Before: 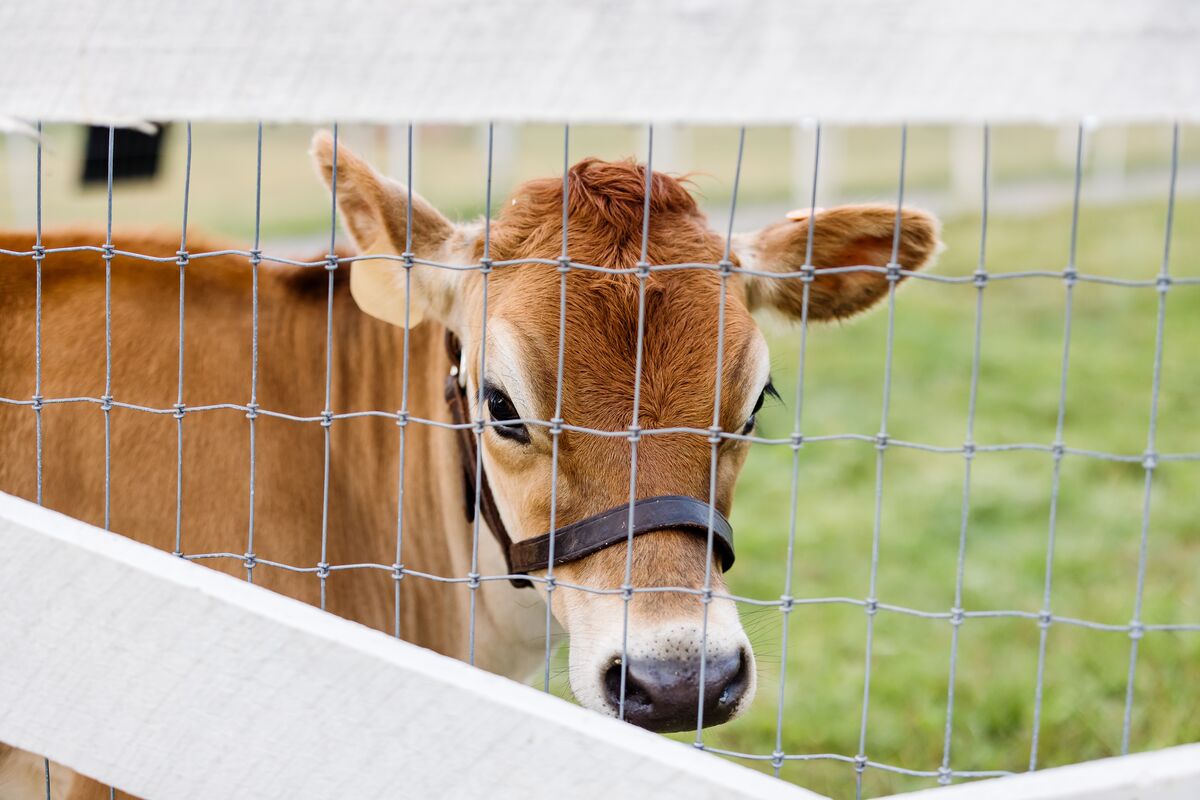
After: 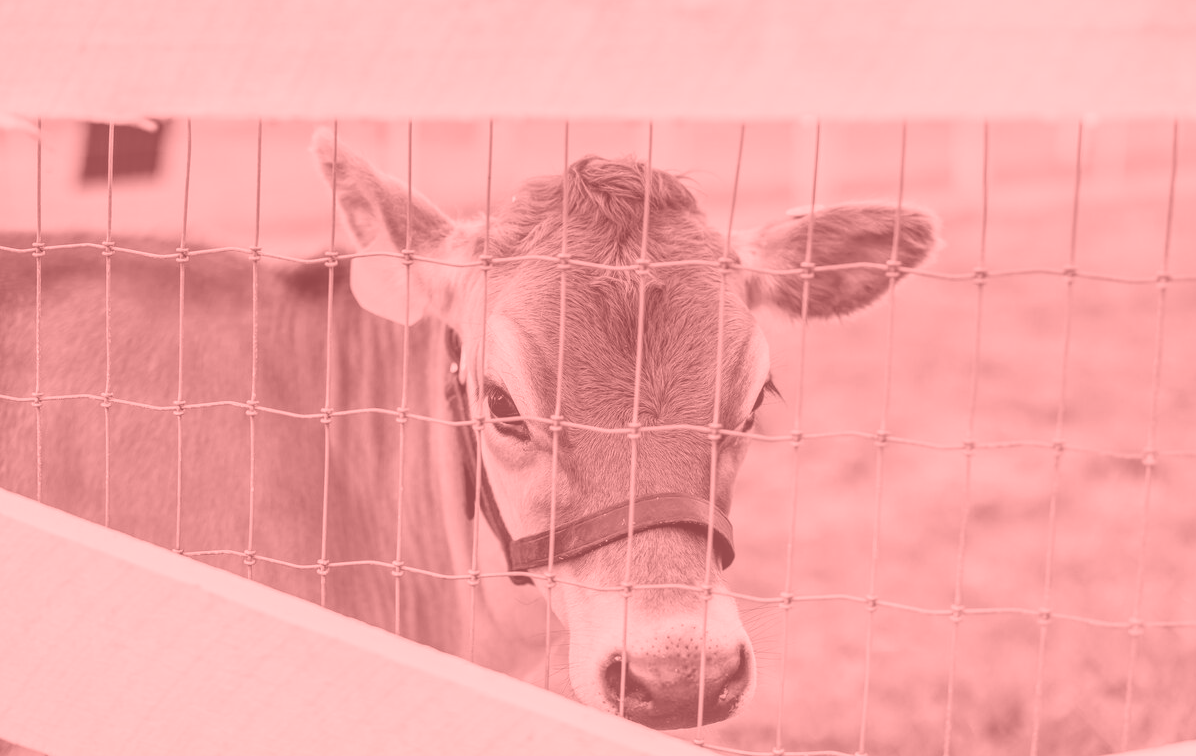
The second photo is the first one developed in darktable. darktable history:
crop: top 0.448%, right 0.264%, bottom 5.045%
local contrast: on, module defaults
colorize: saturation 51%, source mix 50.67%, lightness 50.67%
